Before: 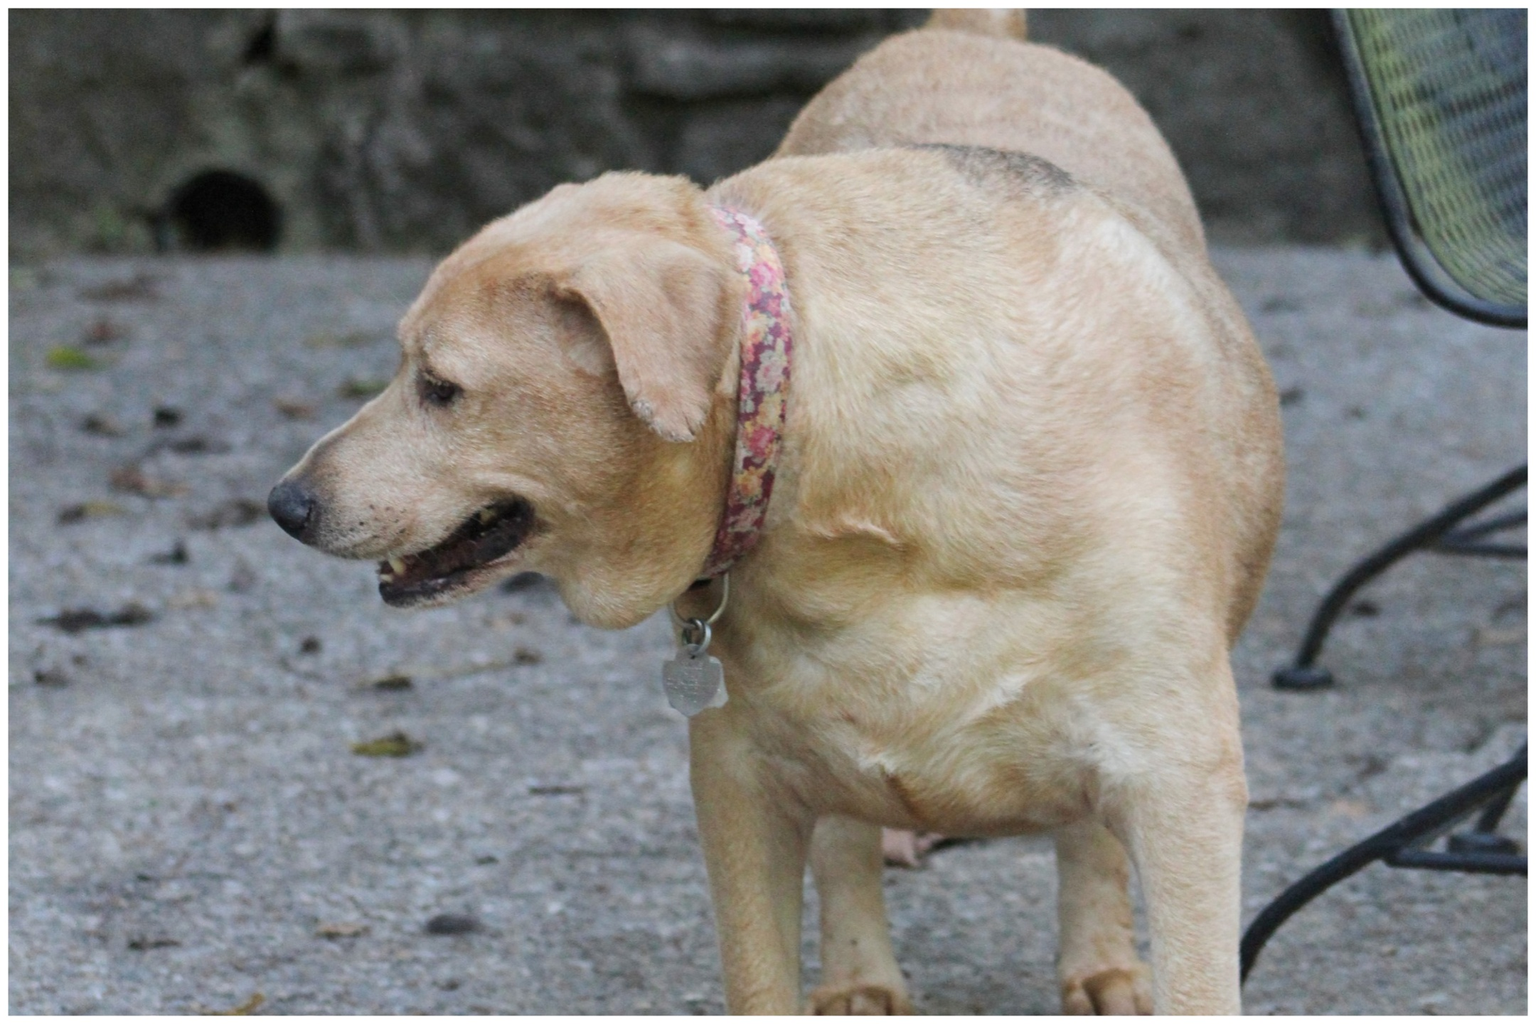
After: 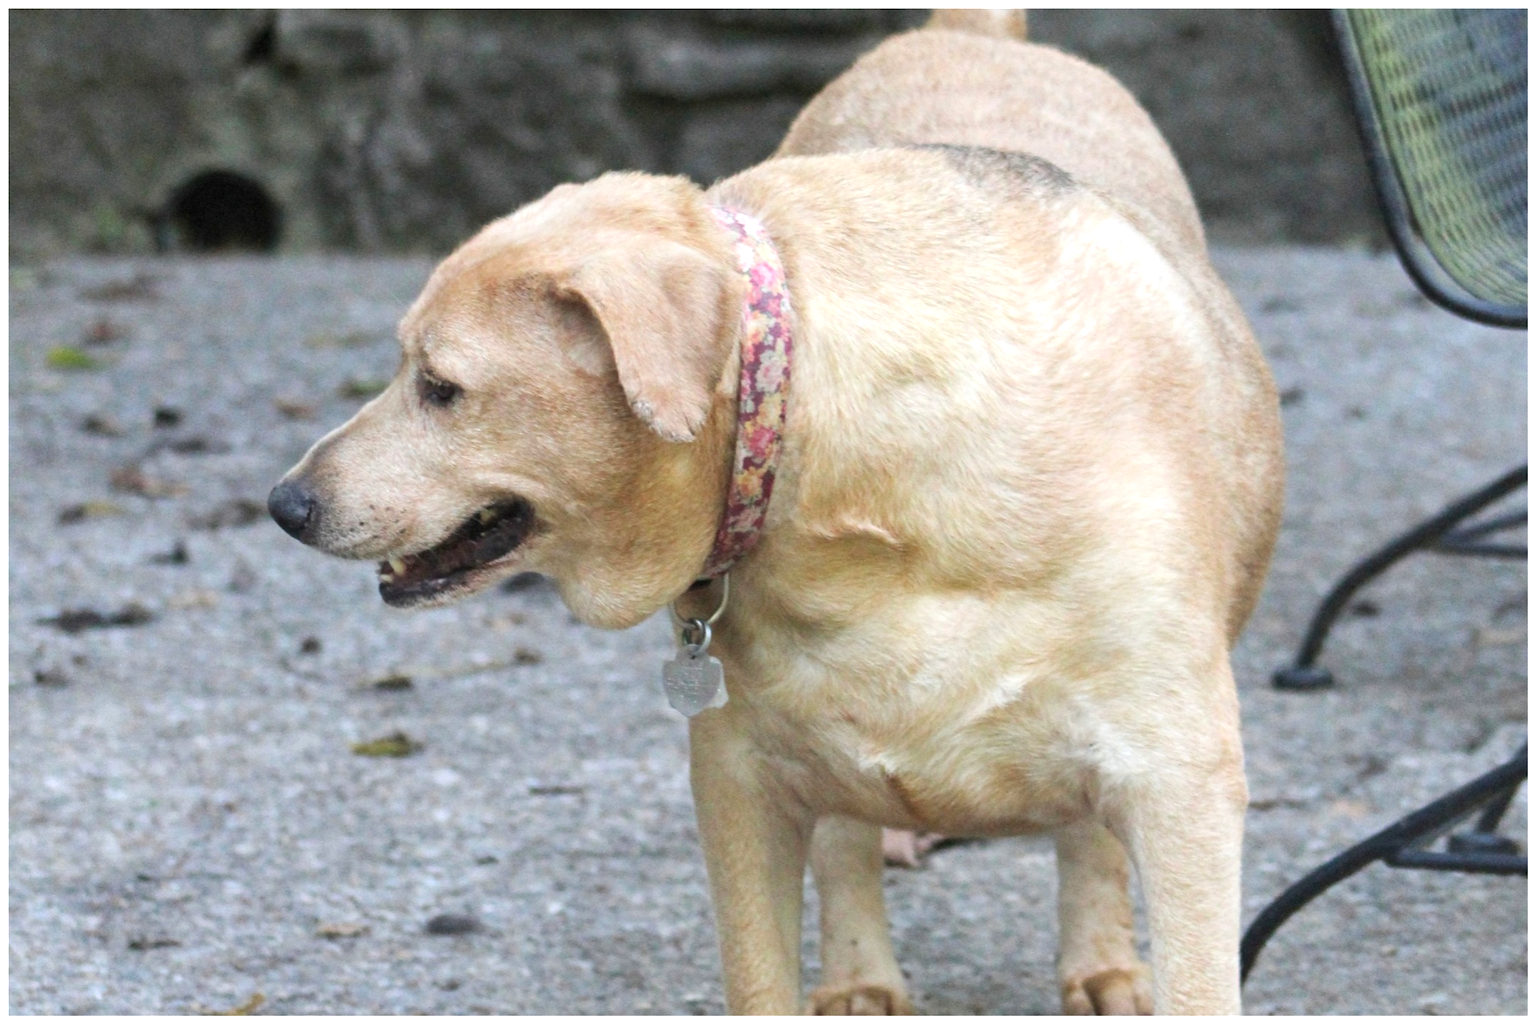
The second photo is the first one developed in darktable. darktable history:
exposure: exposure 0.654 EV, compensate highlight preservation false
